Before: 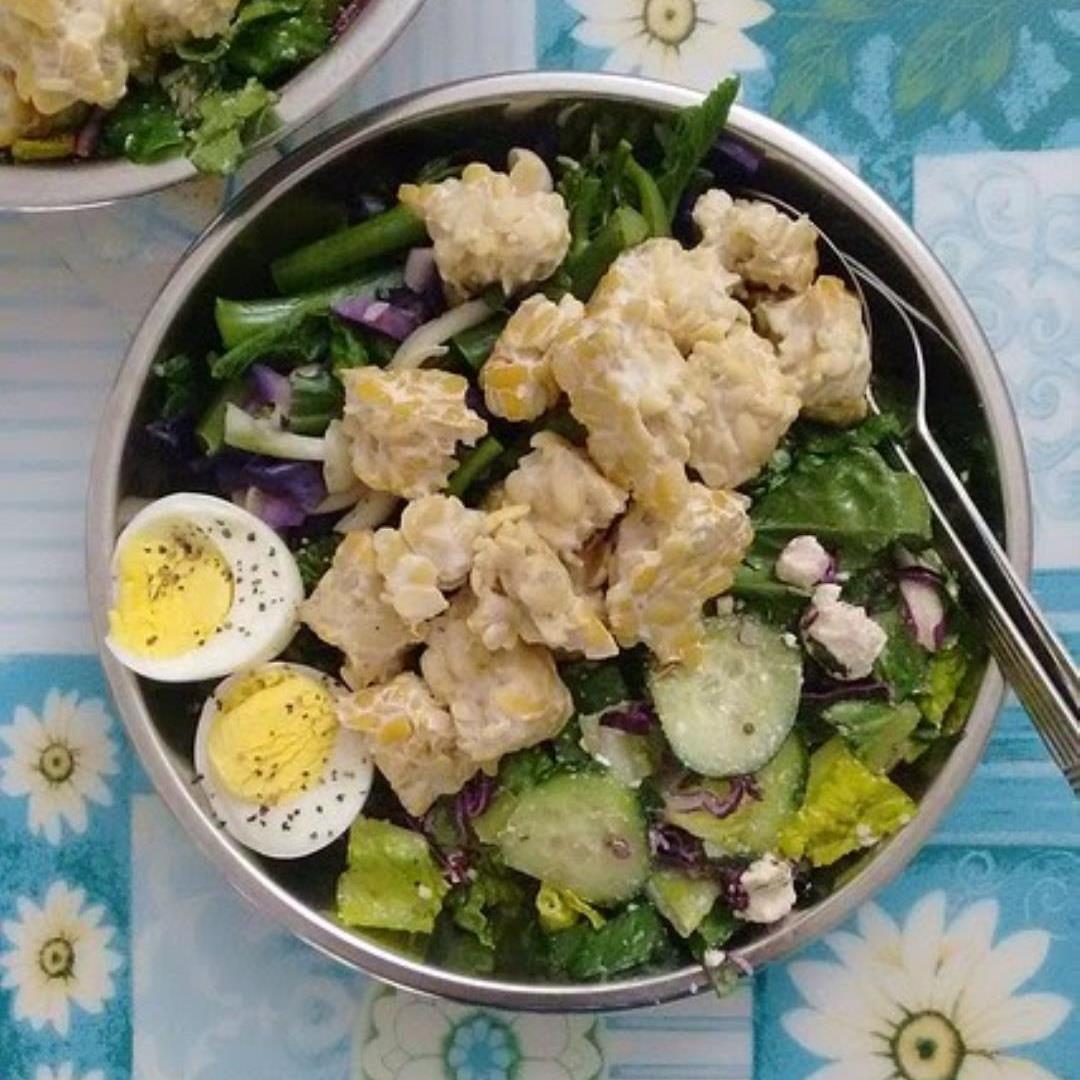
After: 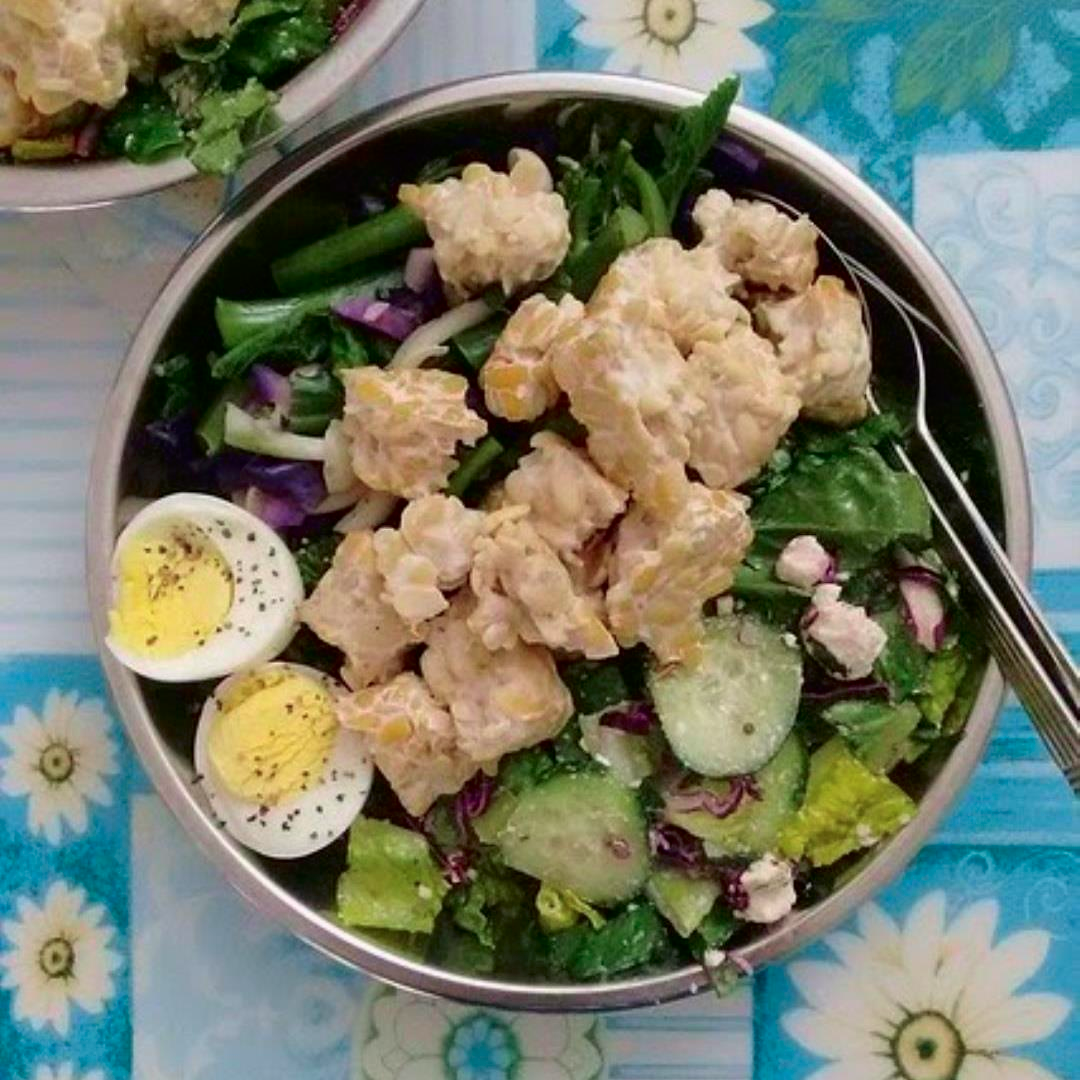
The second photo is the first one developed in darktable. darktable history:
tone curve: curves: ch0 [(0, 0) (0.059, 0.027) (0.162, 0.125) (0.304, 0.279) (0.547, 0.532) (0.828, 0.815) (1, 0.983)]; ch1 [(0, 0) (0.23, 0.166) (0.34, 0.298) (0.371, 0.334) (0.435, 0.413) (0.477, 0.469) (0.499, 0.498) (0.529, 0.544) (0.559, 0.587) (0.743, 0.798) (1, 1)]; ch2 [(0, 0) (0.431, 0.414) (0.498, 0.503) (0.524, 0.531) (0.568, 0.567) (0.6, 0.597) (0.643, 0.631) (0.74, 0.721) (1, 1)], color space Lab, independent channels, preserve colors none
